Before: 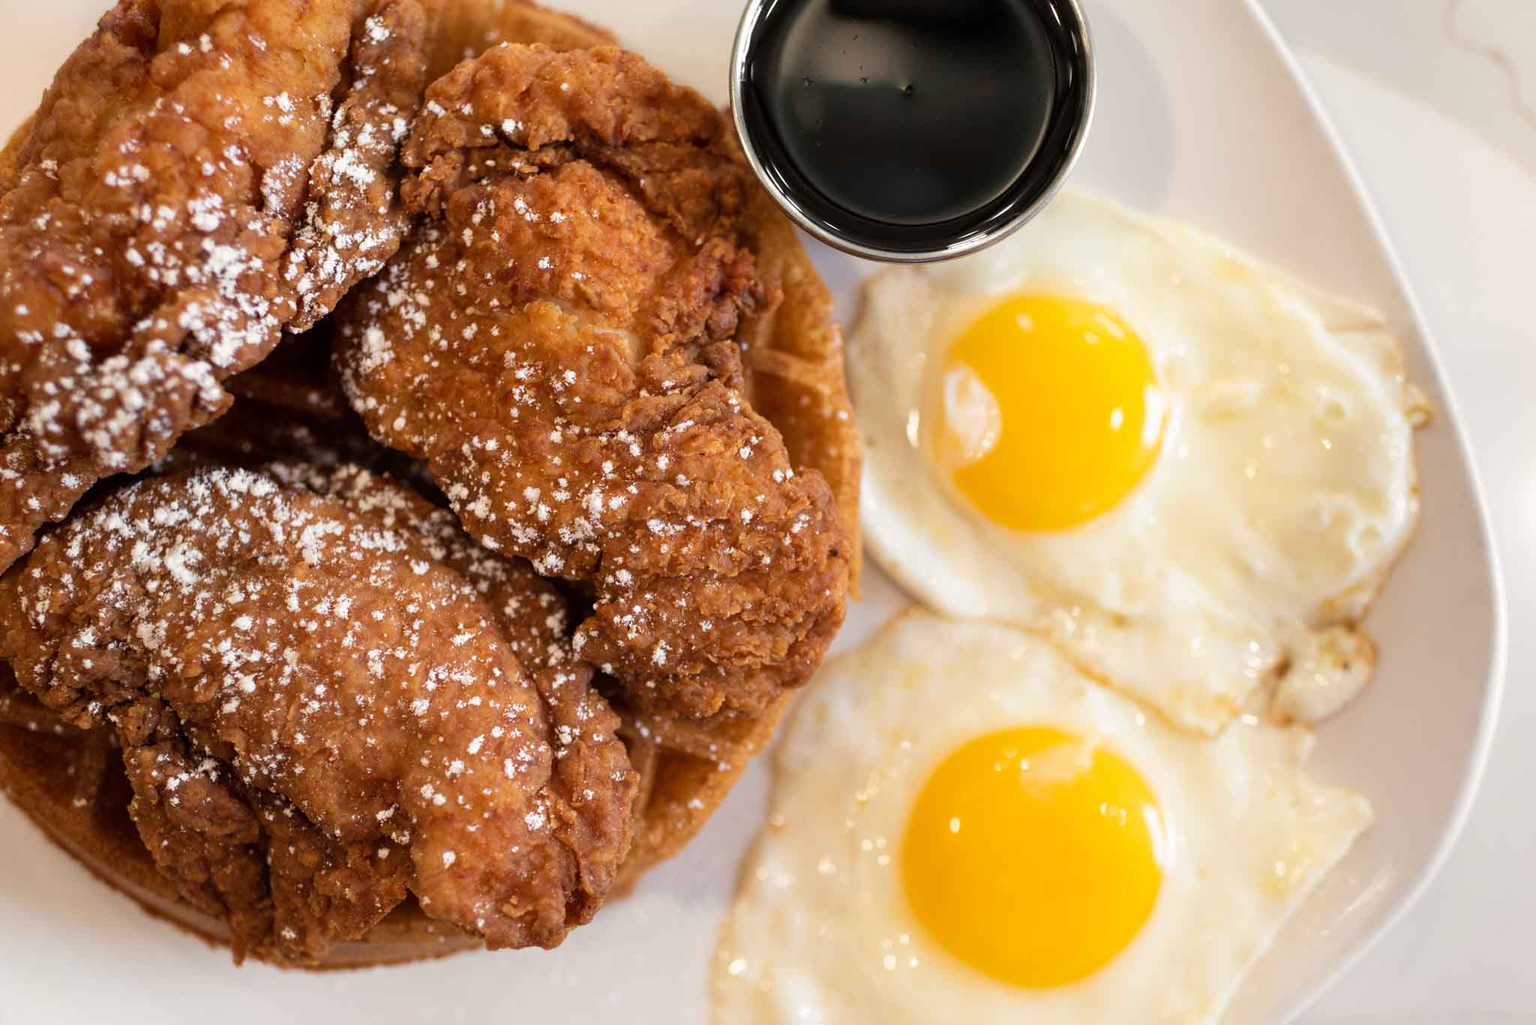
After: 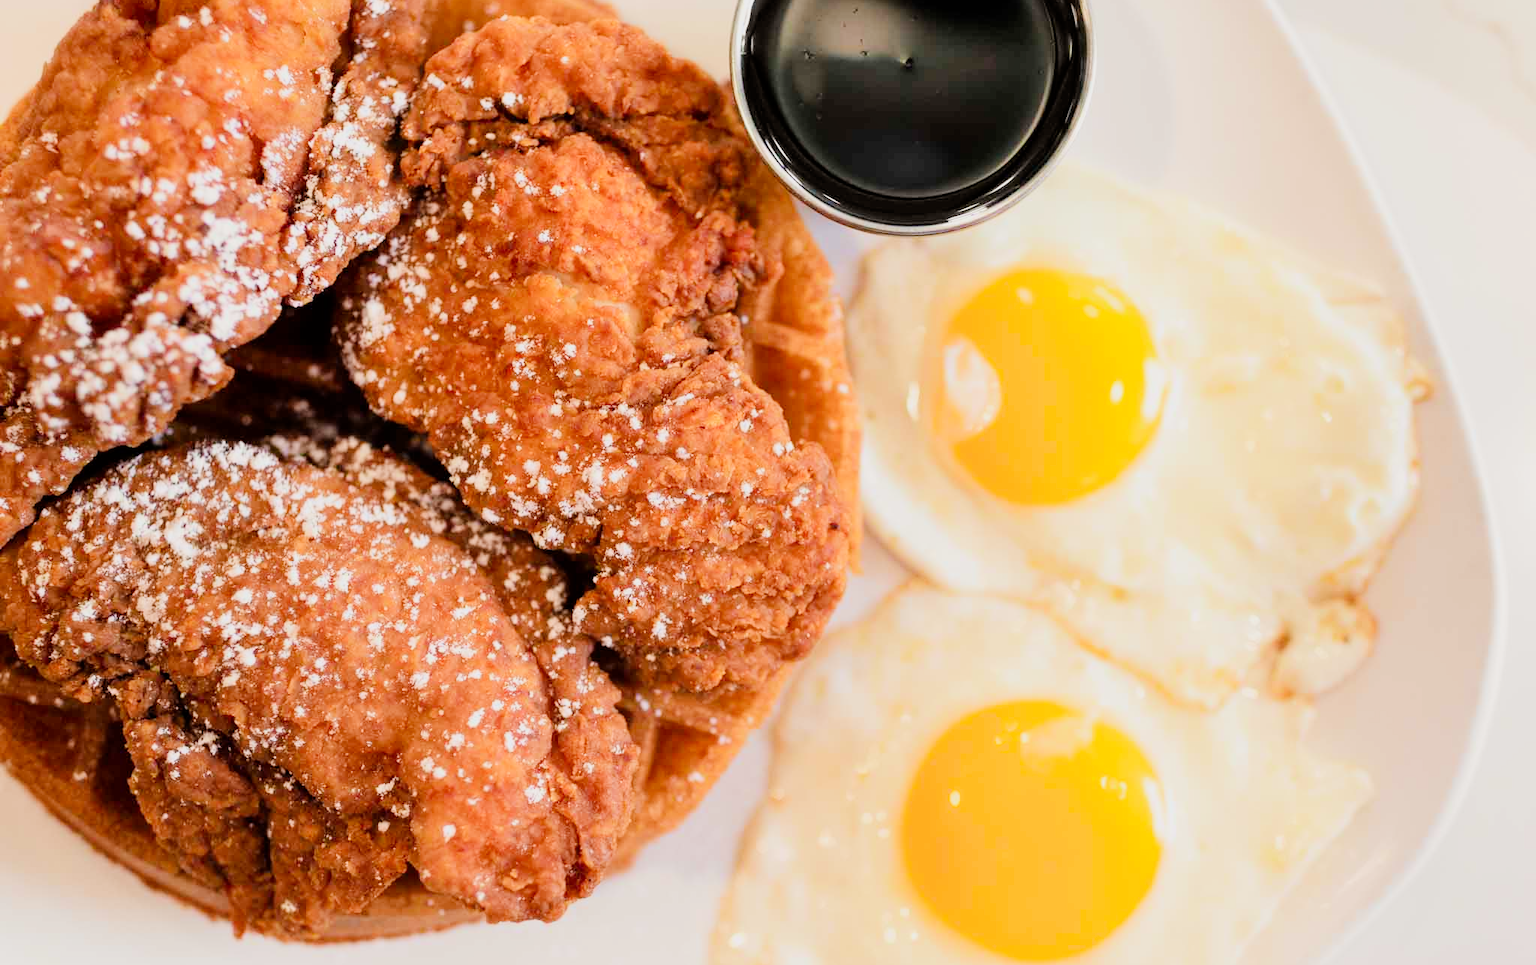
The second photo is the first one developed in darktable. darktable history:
crop and rotate: top 2.648%, bottom 3.138%
filmic rgb: black relative exposure -6.86 EV, white relative exposure 5.88 EV, hardness 2.71, iterations of high-quality reconstruction 10
exposure: black level correction 0, exposure 1.199 EV, compensate highlight preservation false
contrast brightness saturation: contrast 0.084, saturation 0.198
shadows and highlights: shadows 31.26, highlights -0.04, soften with gaussian
